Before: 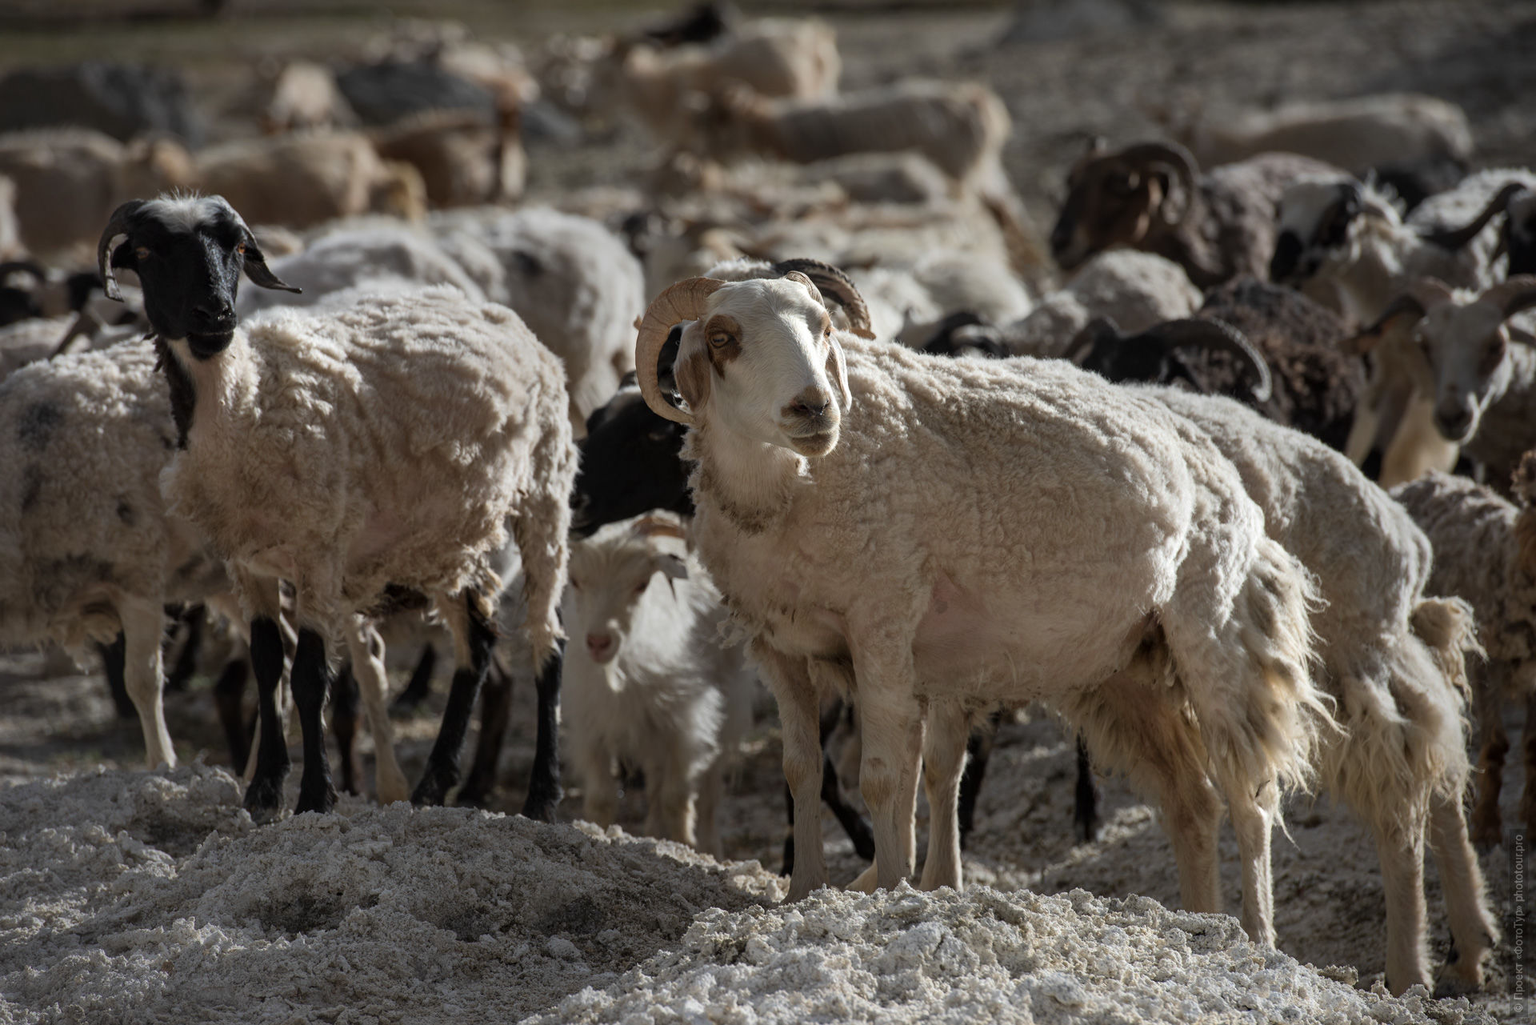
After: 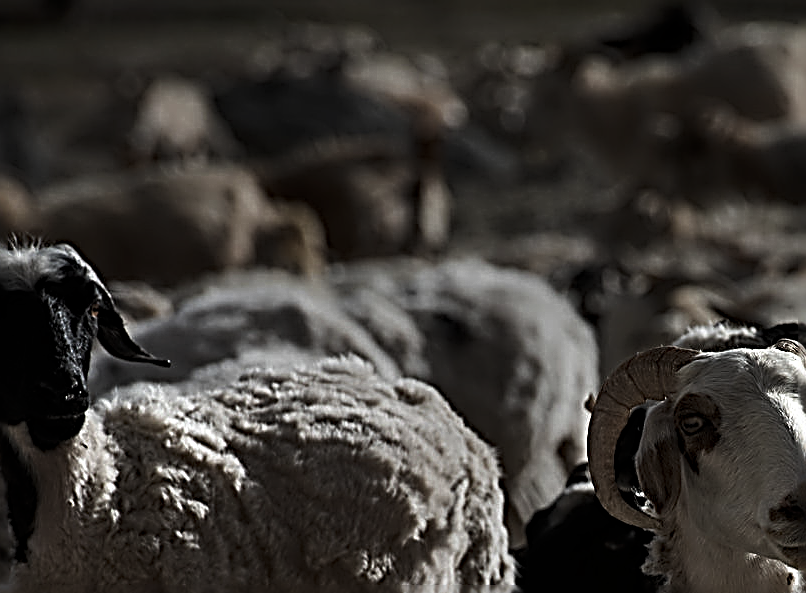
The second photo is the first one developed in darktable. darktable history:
crop and rotate: left 10.817%, top 0.062%, right 47.194%, bottom 53.626%
sharpen: radius 3.158, amount 1.731 | blend: blend mode normal, opacity 100%; mask: uniform (no mask)
color correction: highlights a* 0.003, highlights b* -0.283
levels: levels [0, 0.618, 1]
